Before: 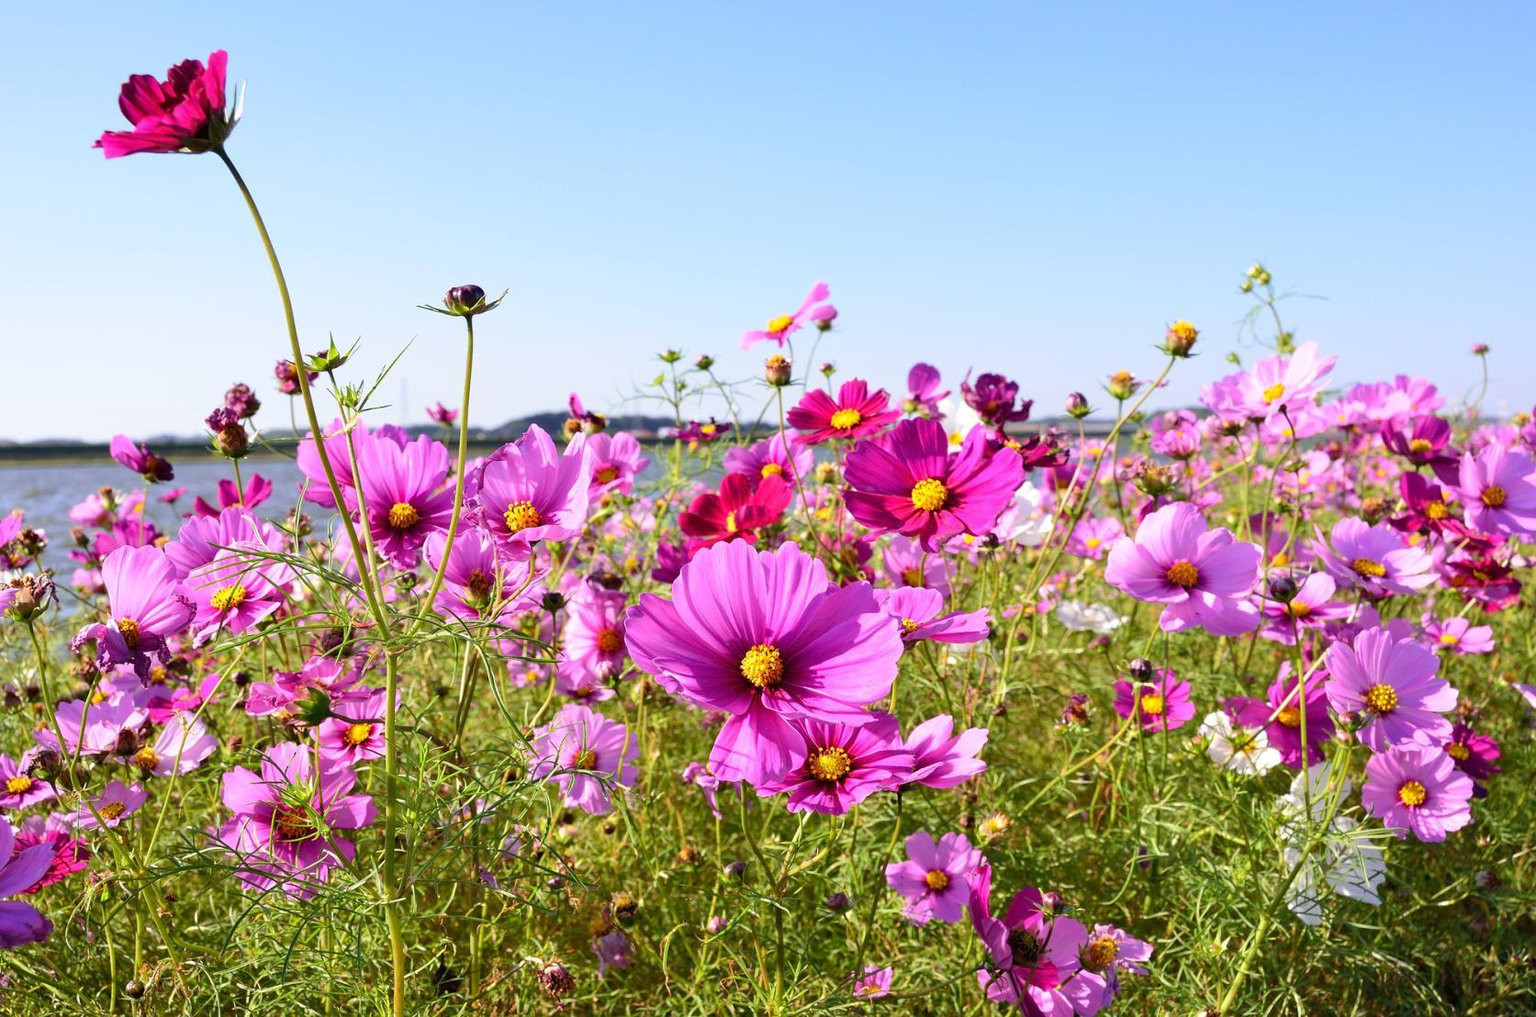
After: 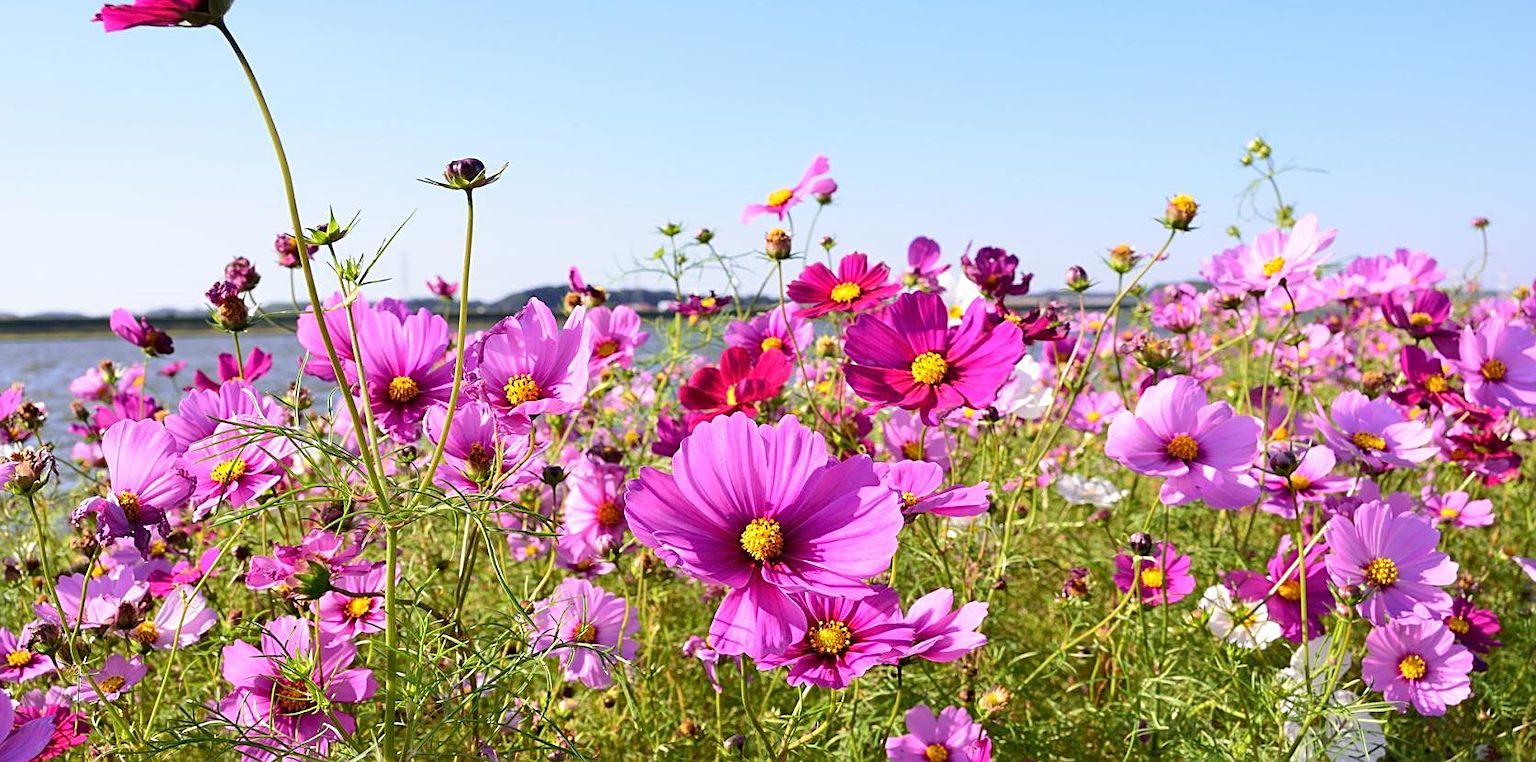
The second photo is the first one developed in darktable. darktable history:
crop and rotate: top 12.5%, bottom 12.5%
sharpen: on, module defaults
